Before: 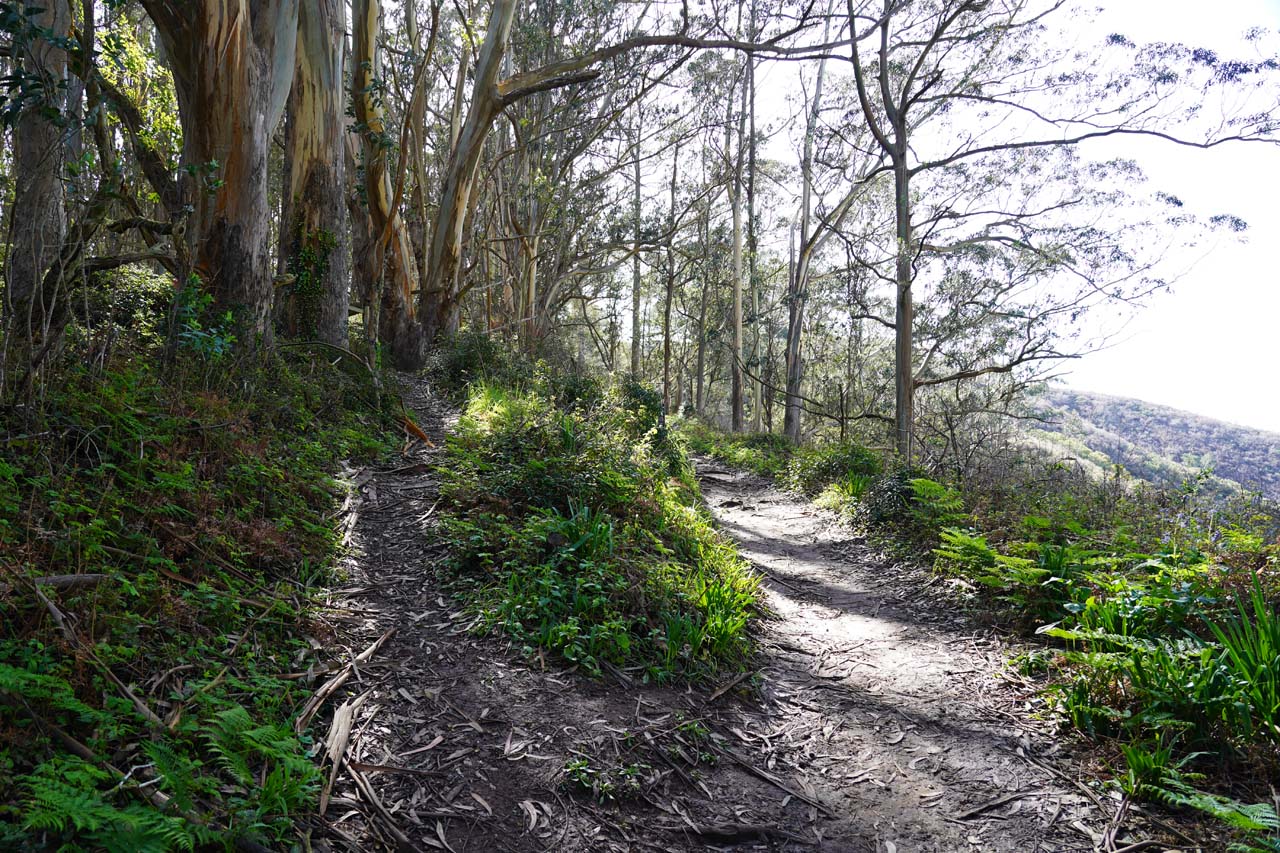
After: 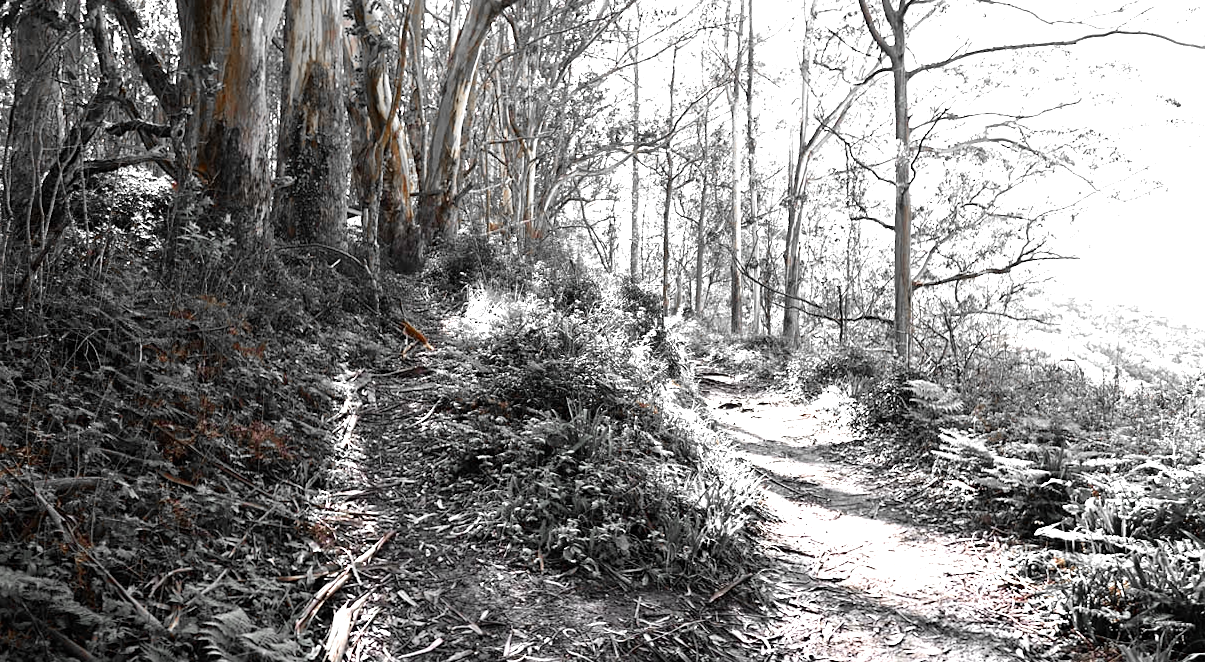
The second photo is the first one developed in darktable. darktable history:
exposure: black level correction 0.001, exposure 0.674 EV, compensate highlight preservation false
local contrast: mode bilateral grid, contrast 100, coarseness 100, detail 90%, midtone range 0.2
crop and rotate: angle 0.089°, top 11.505%, right 5.593%, bottom 10.65%
sharpen: amount 0.204
tone equalizer: -8 EV -0.71 EV, -7 EV -0.679 EV, -6 EV -0.606 EV, -5 EV -0.373 EV, -3 EV 0.39 EV, -2 EV 0.6 EV, -1 EV 0.678 EV, +0 EV 0.761 EV, smoothing 1
color zones: curves: ch0 [(0, 0.497) (0.096, 0.361) (0.221, 0.538) (0.429, 0.5) (0.571, 0.5) (0.714, 0.5) (0.857, 0.5) (1, 0.497)]; ch1 [(0, 0.5) (0.143, 0.5) (0.257, -0.002) (0.429, 0.04) (0.571, -0.001) (0.714, -0.015) (0.857, 0.024) (1, 0.5)]
